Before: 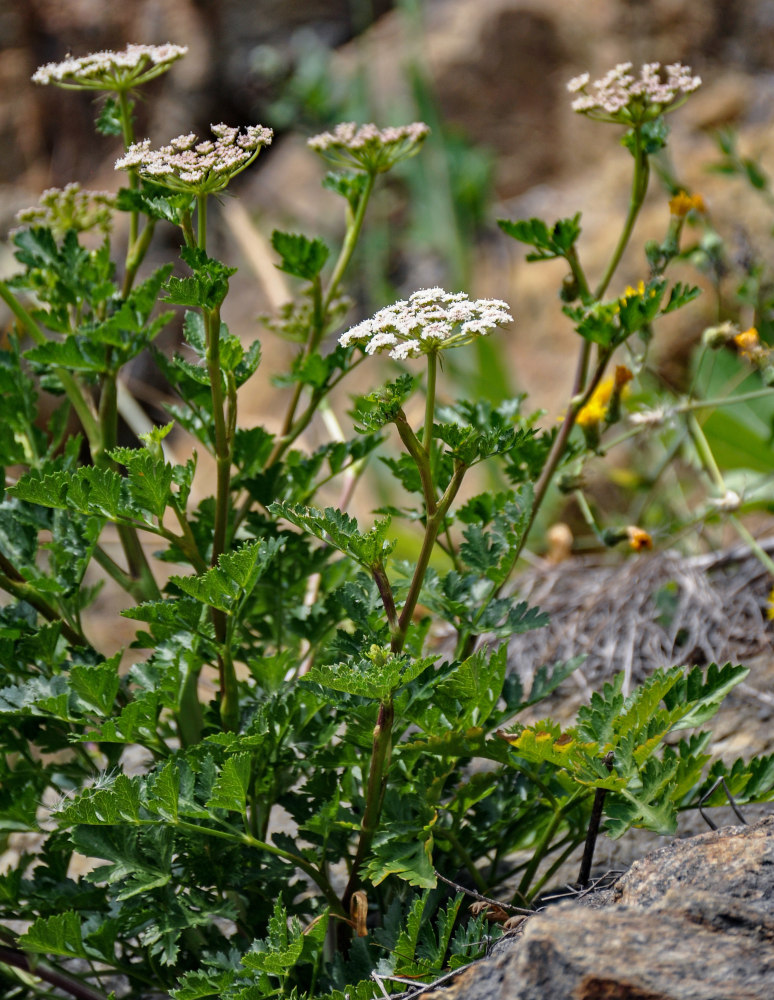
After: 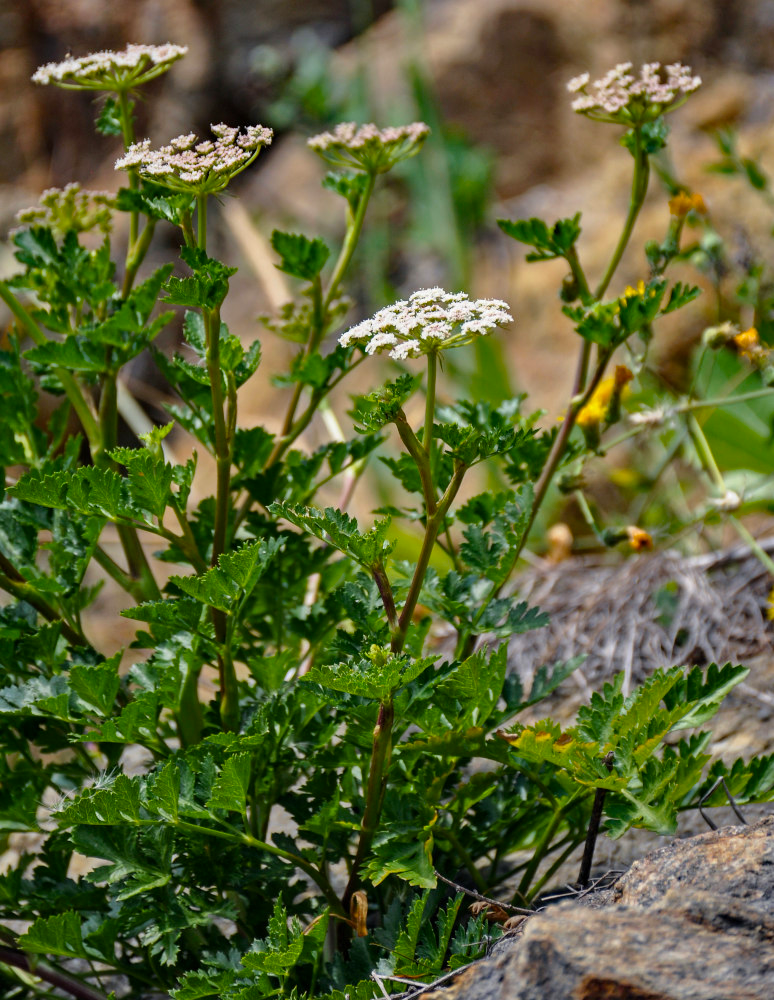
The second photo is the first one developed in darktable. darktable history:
white balance: emerald 1
color balance rgb: linear chroma grading › shadows -8%, linear chroma grading › global chroma 10%, perceptual saturation grading › global saturation 2%, perceptual saturation grading › highlights -2%, perceptual saturation grading › mid-tones 4%, perceptual saturation grading › shadows 8%, perceptual brilliance grading › global brilliance 2%, perceptual brilliance grading › highlights -4%, global vibrance 16%, saturation formula JzAzBz (2021)
